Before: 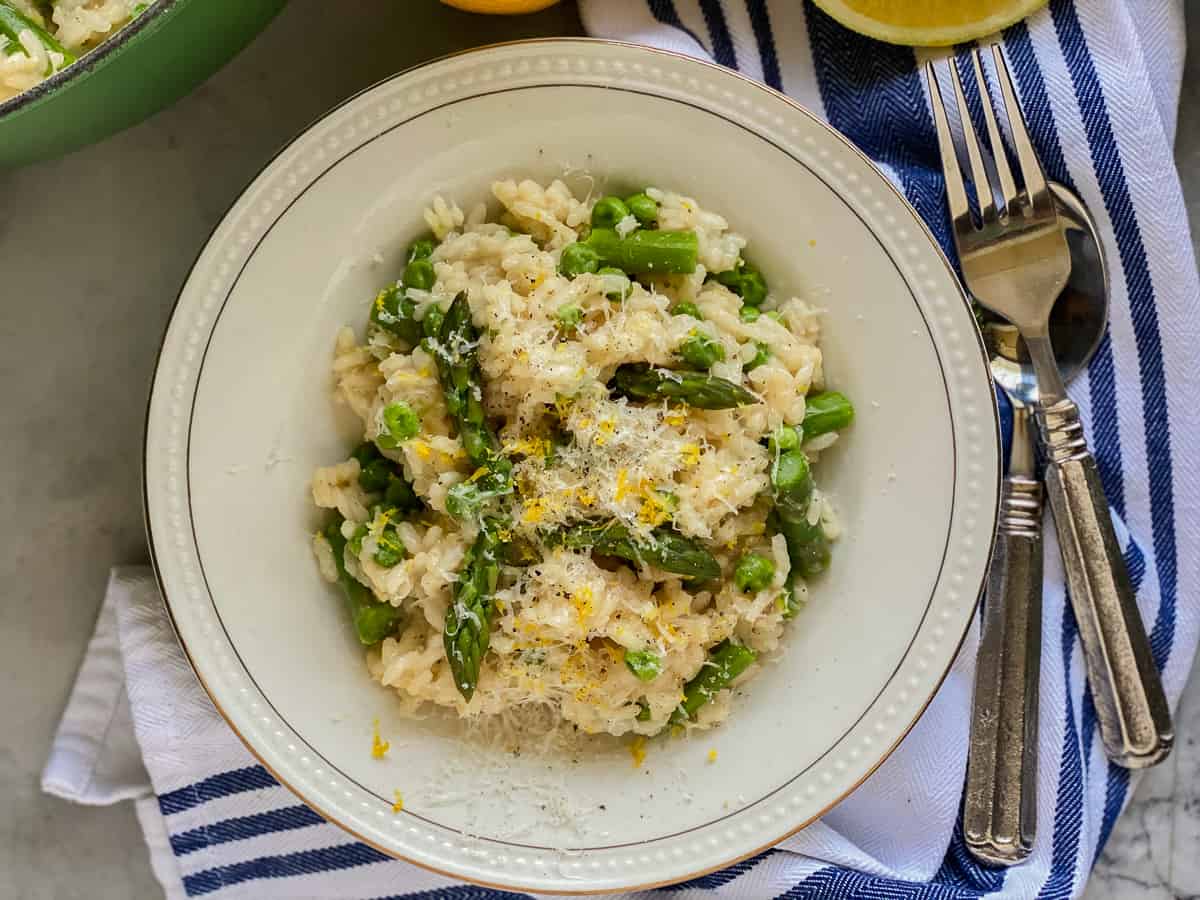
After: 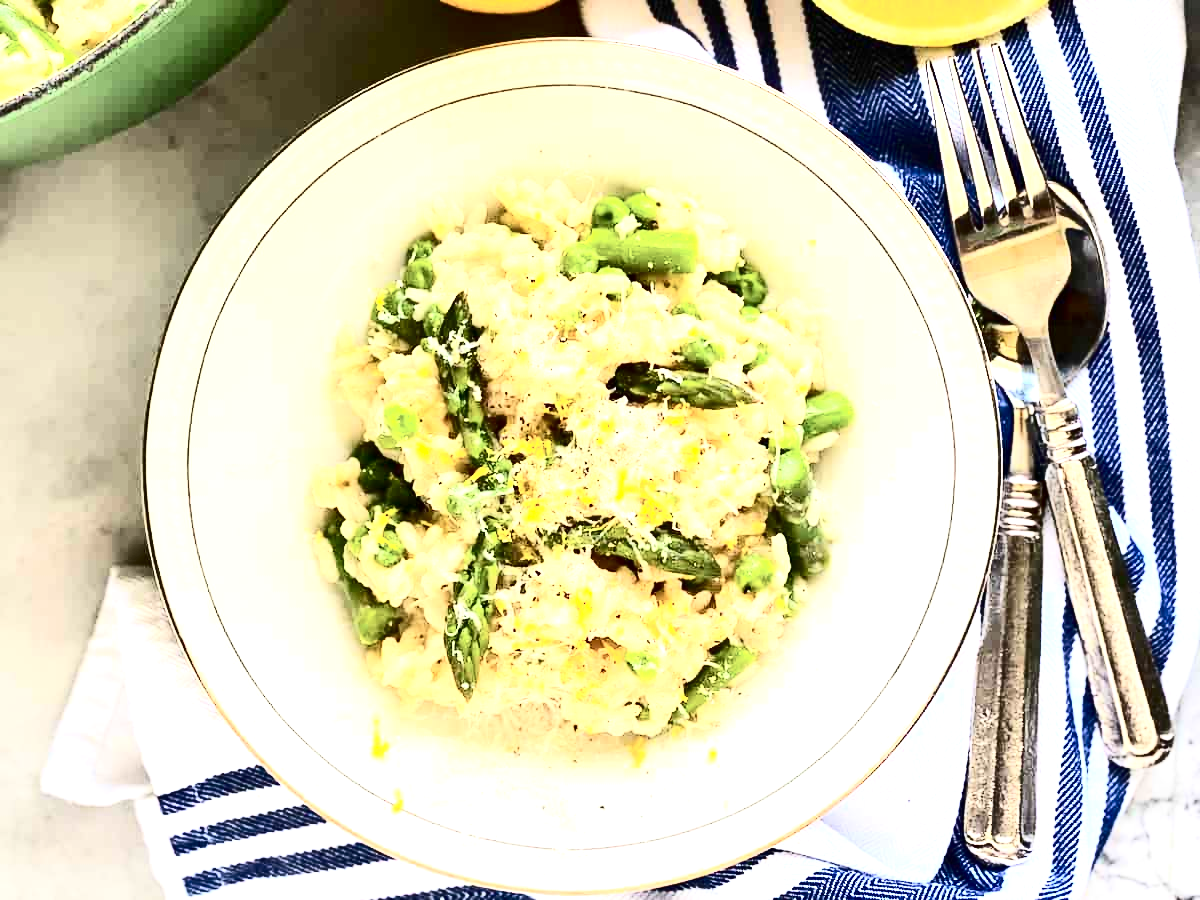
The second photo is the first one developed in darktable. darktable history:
contrast brightness saturation: contrast 0.5, saturation -0.1
exposure: black level correction 0, exposure 1.675 EV, compensate exposure bias true, compensate highlight preservation false
